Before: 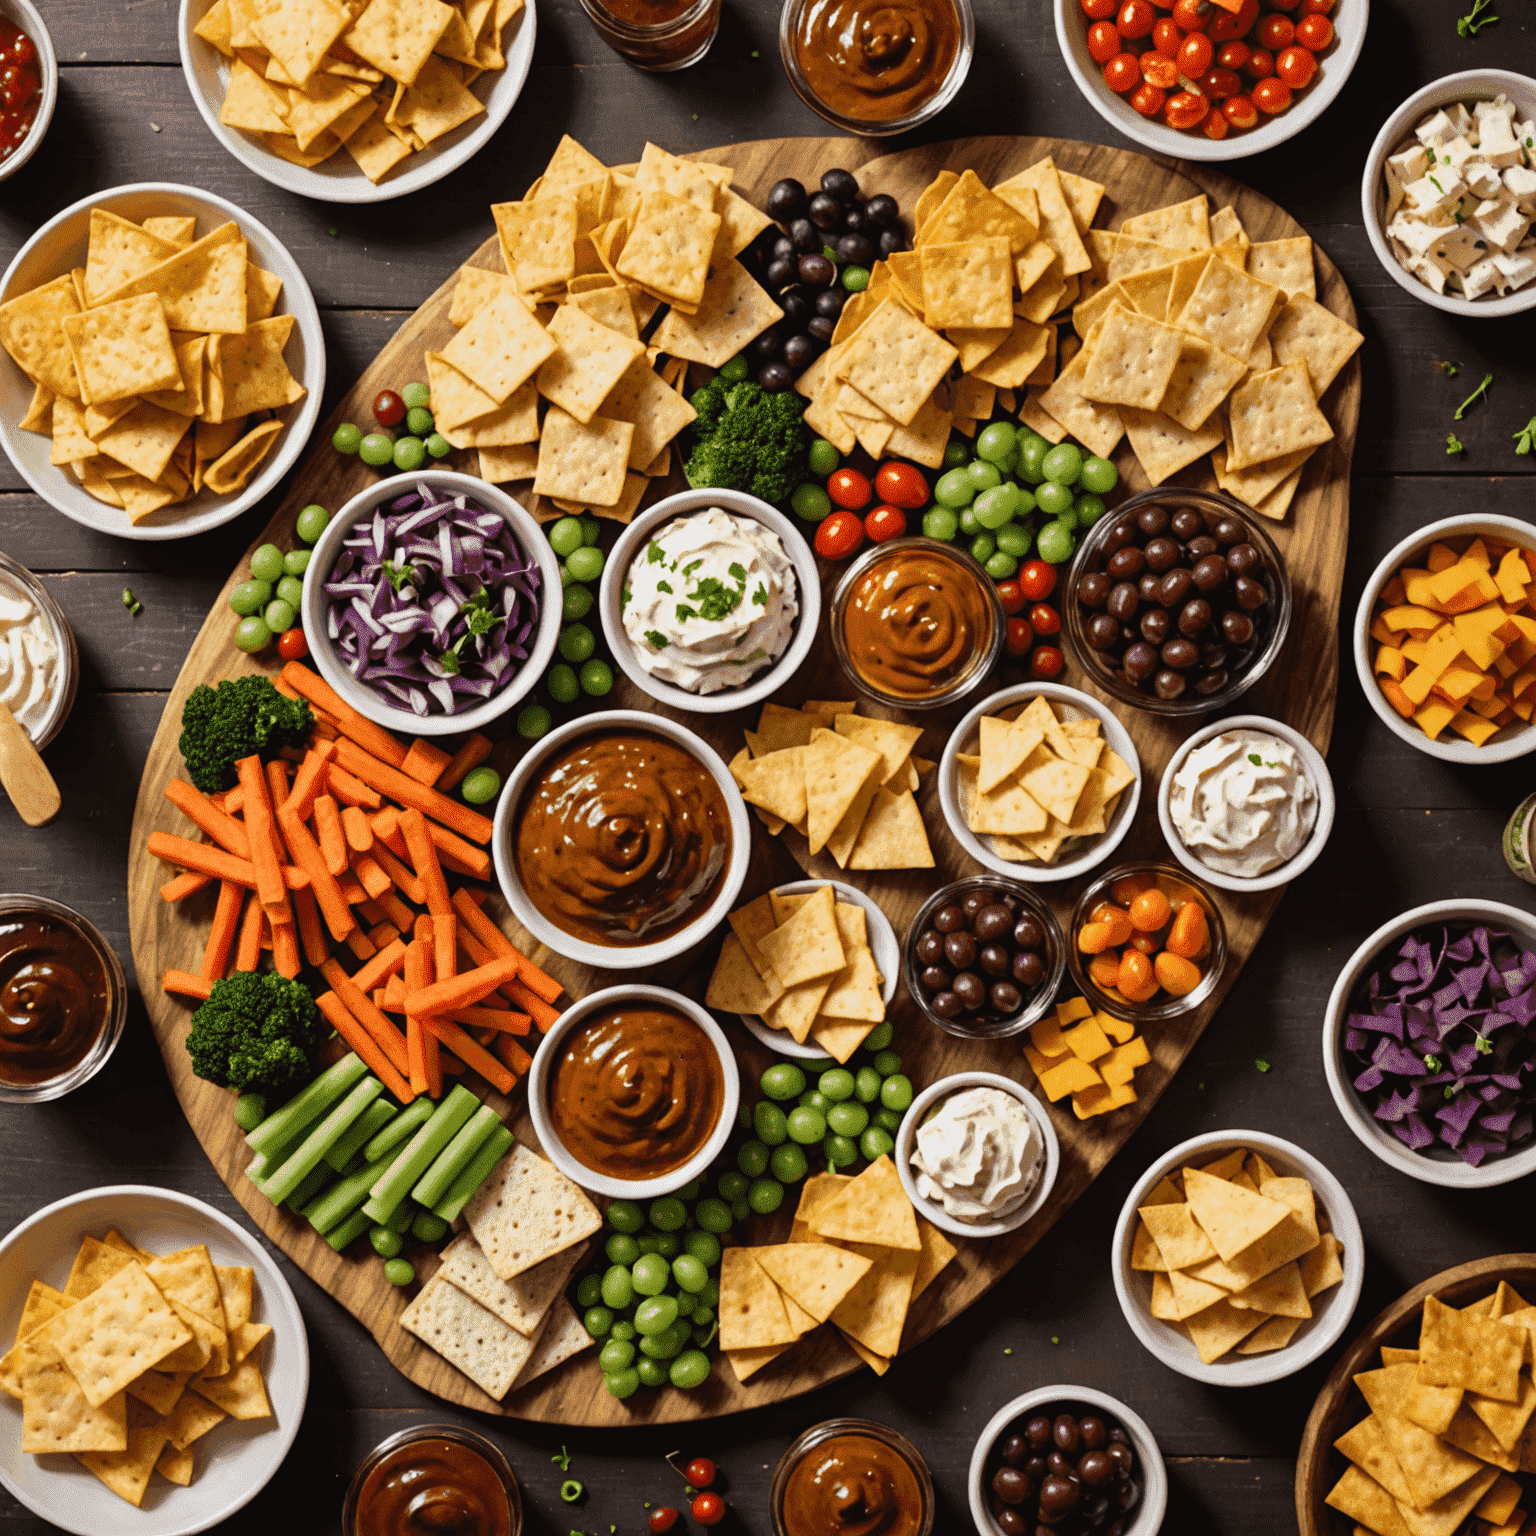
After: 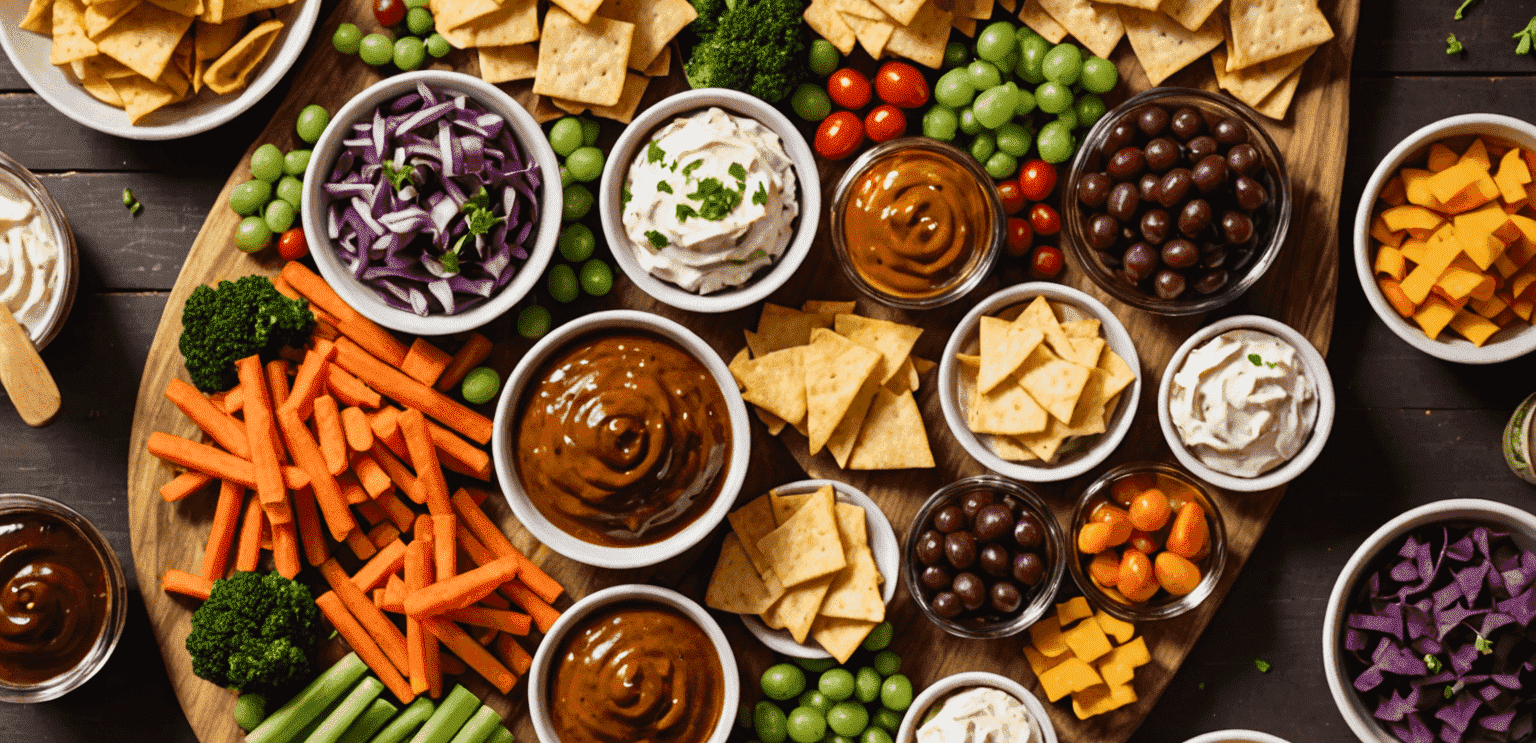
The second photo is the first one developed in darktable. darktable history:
crop and rotate: top 26.056%, bottom 25.543%
contrast brightness saturation: contrast 0.08, saturation 0.02
